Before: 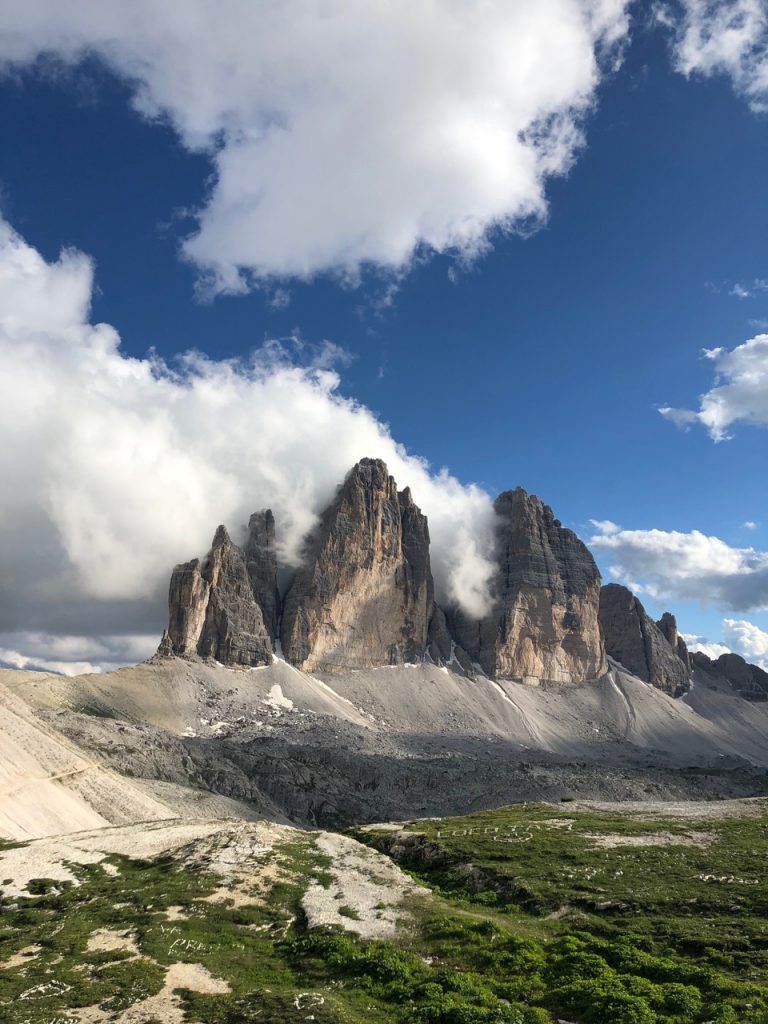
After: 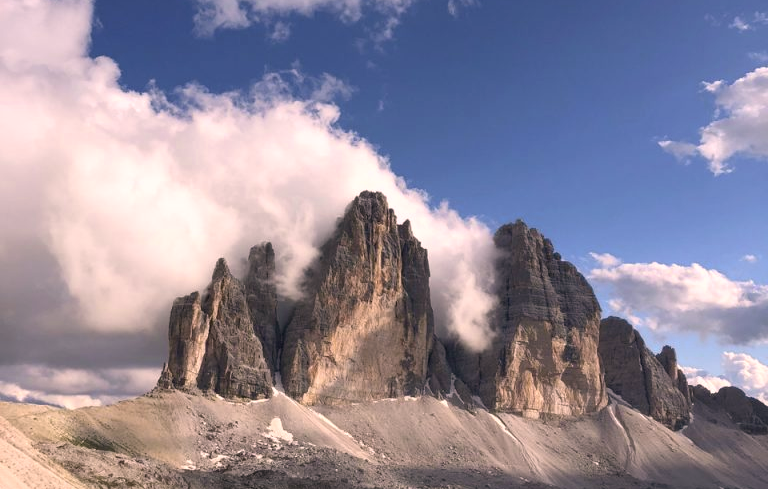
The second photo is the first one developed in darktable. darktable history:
color zones: curves: ch0 [(0, 0.5) (0.125, 0.4) (0.25, 0.5) (0.375, 0.4) (0.5, 0.4) (0.625, 0.35) (0.75, 0.35) (0.875, 0.5)]; ch1 [(0, 0.35) (0.125, 0.45) (0.25, 0.35) (0.375, 0.35) (0.5, 0.35) (0.625, 0.35) (0.75, 0.45) (0.875, 0.35)]; ch2 [(0, 0.6) (0.125, 0.5) (0.25, 0.5) (0.375, 0.6) (0.5, 0.6) (0.625, 0.5) (0.75, 0.5) (0.875, 0.5)], mix -136.56%
crop and rotate: top 26.103%, bottom 26.113%
color correction: highlights a* 12.51, highlights b* 5.57
